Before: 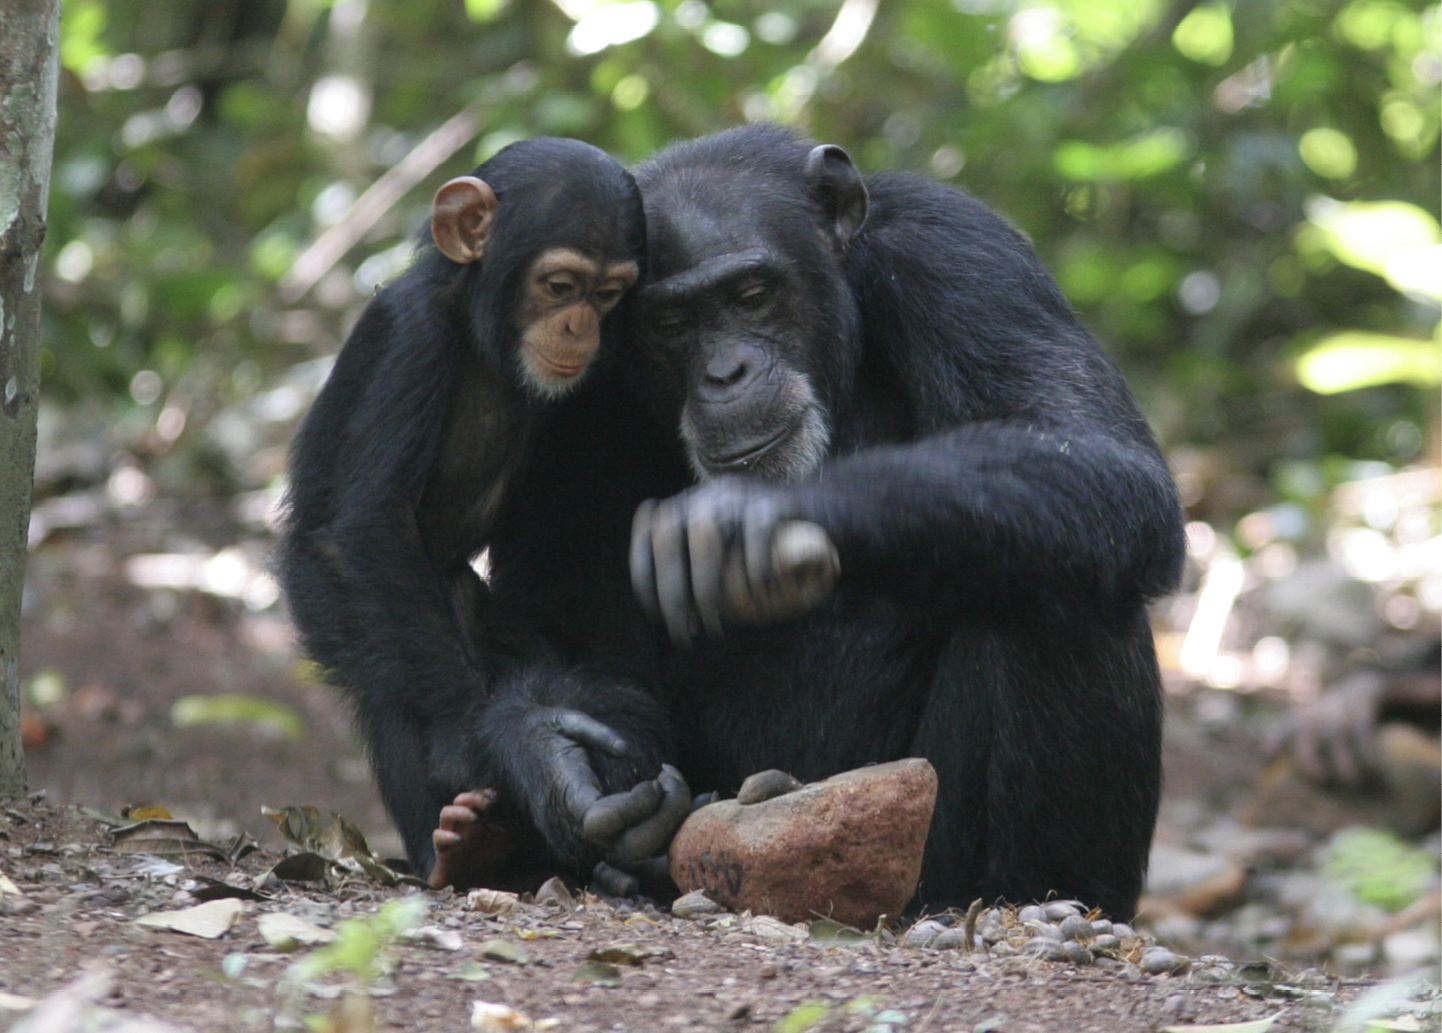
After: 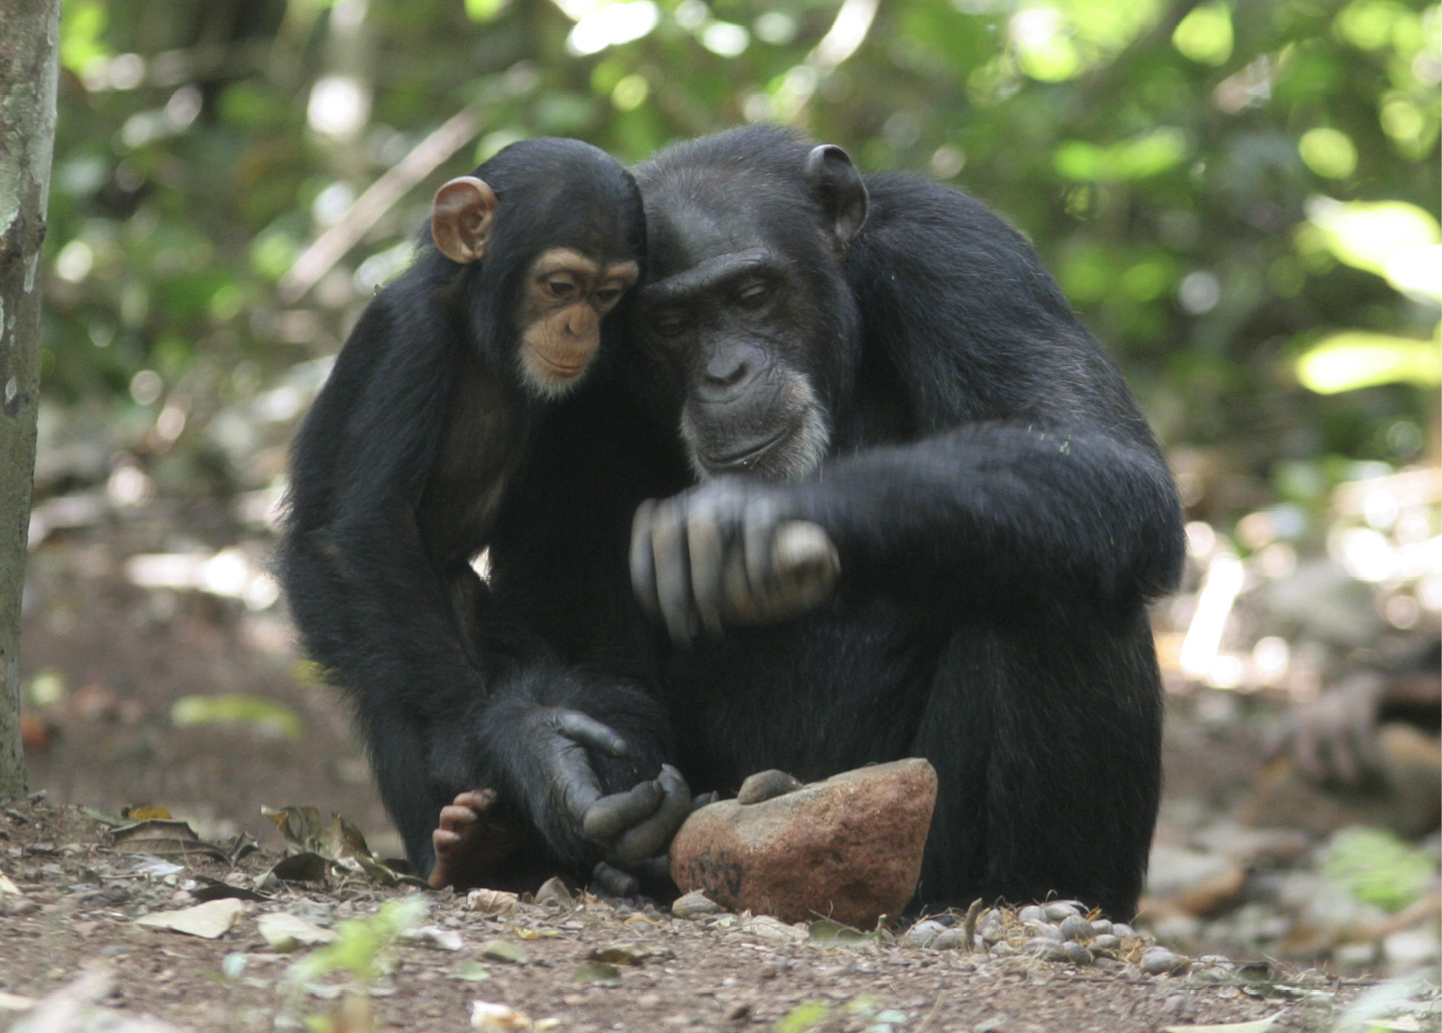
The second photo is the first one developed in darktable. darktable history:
rgb curve: curves: ch2 [(0, 0) (0.567, 0.512) (1, 1)], mode RGB, independent channels
haze removal: strength -0.1, adaptive false
